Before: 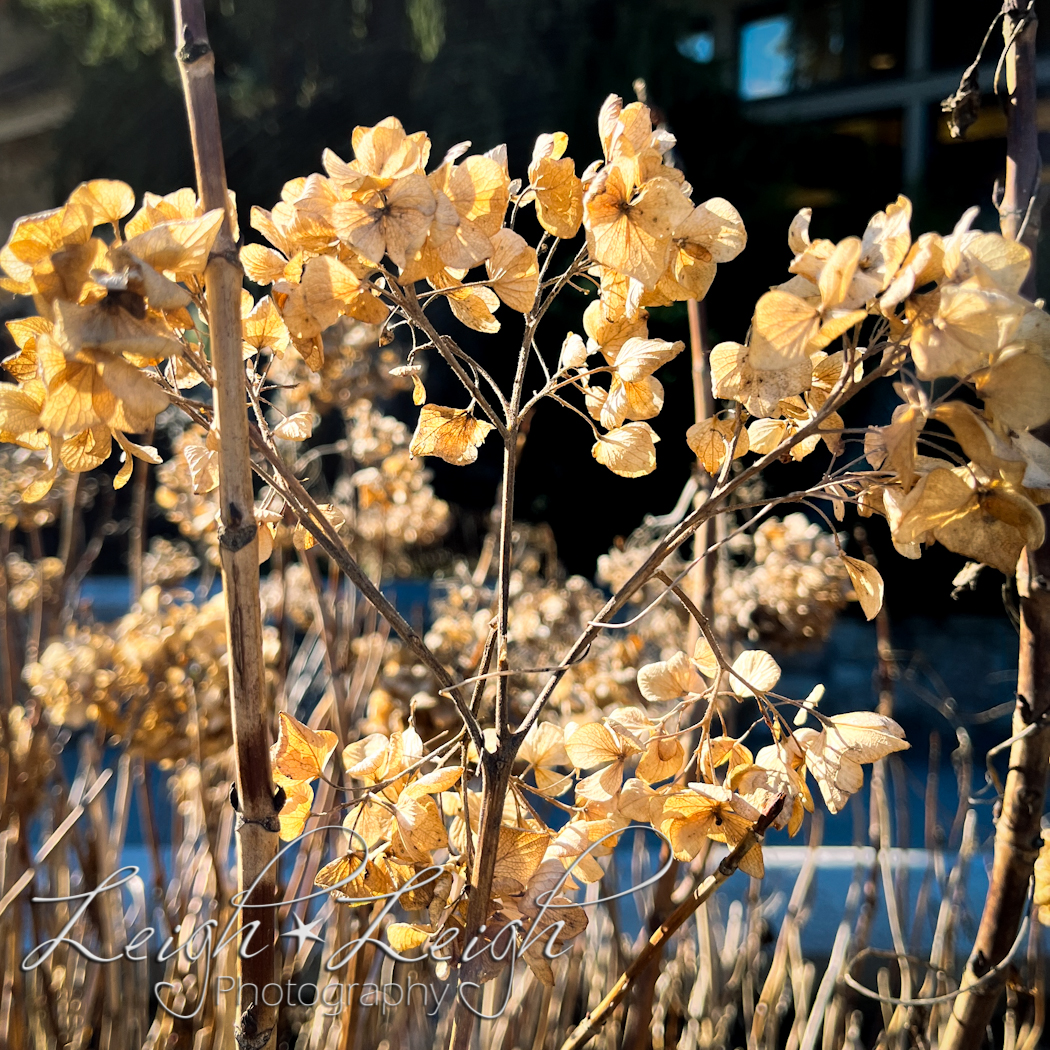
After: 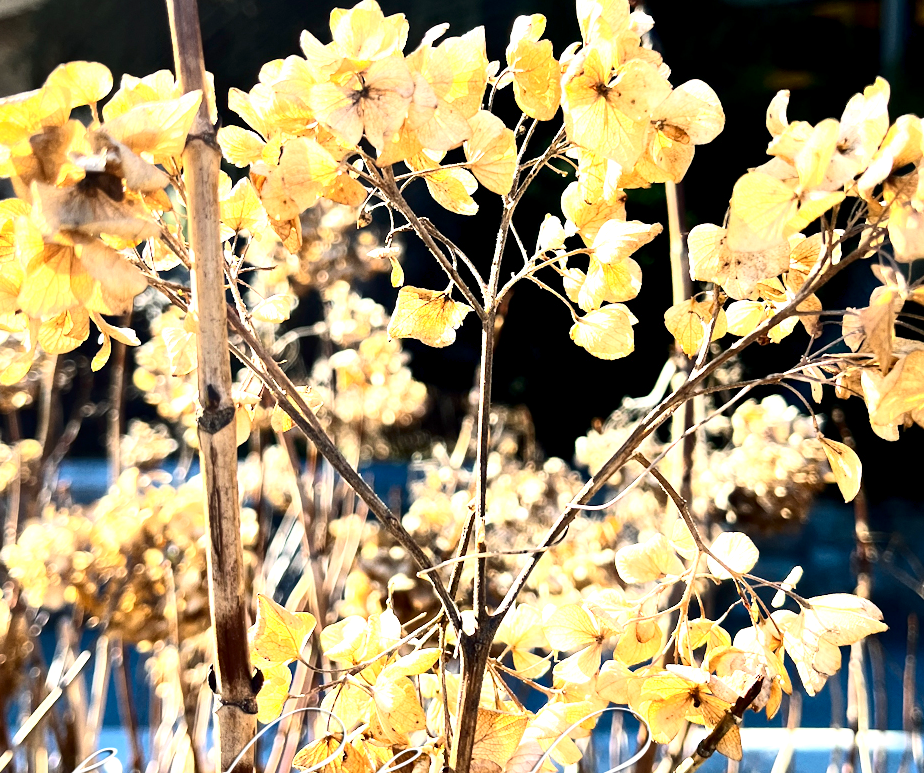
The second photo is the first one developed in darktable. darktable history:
exposure: black level correction 0, exposure 0.936 EV, compensate highlight preservation false
crop and rotate: left 2.276%, top 11.255%, right 9.703%, bottom 15.092%
contrast brightness saturation: contrast 0.289
levels: levels [0, 0.48, 0.961]
